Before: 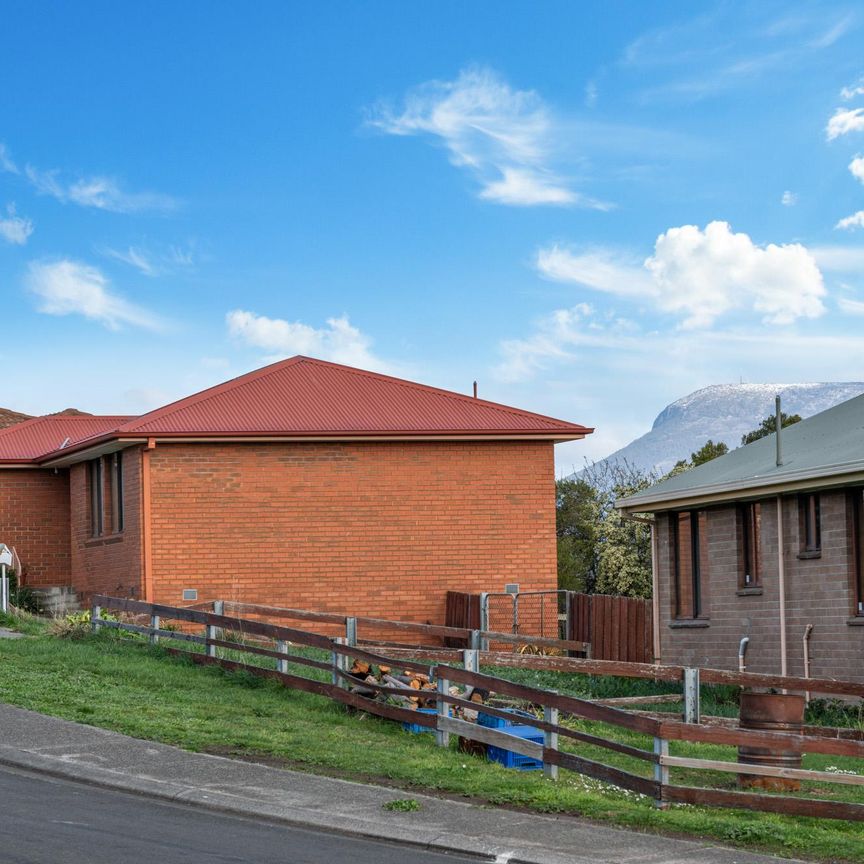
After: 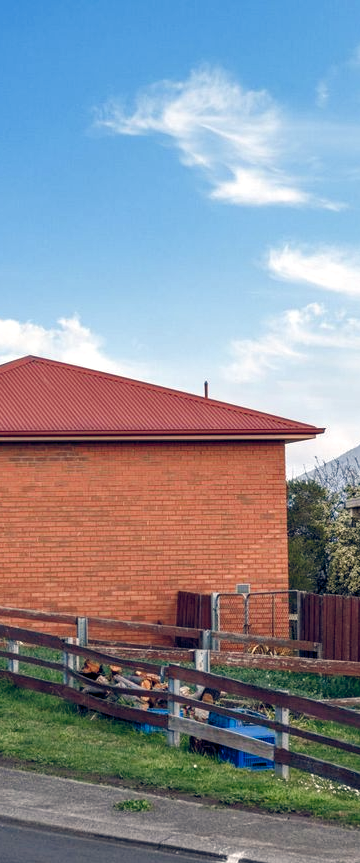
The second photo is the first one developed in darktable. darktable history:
crop: left 31.229%, right 27.105%
white balance: red 1.009, blue 0.985
color balance rgb: highlights gain › chroma 2.94%, highlights gain › hue 60.57°, global offset › chroma 0.25%, global offset › hue 256.52°, perceptual saturation grading › global saturation 20%, perceptual saturation grading › highlights -50%, perceptual saturation grading › shadows 30%, contrast 15%
